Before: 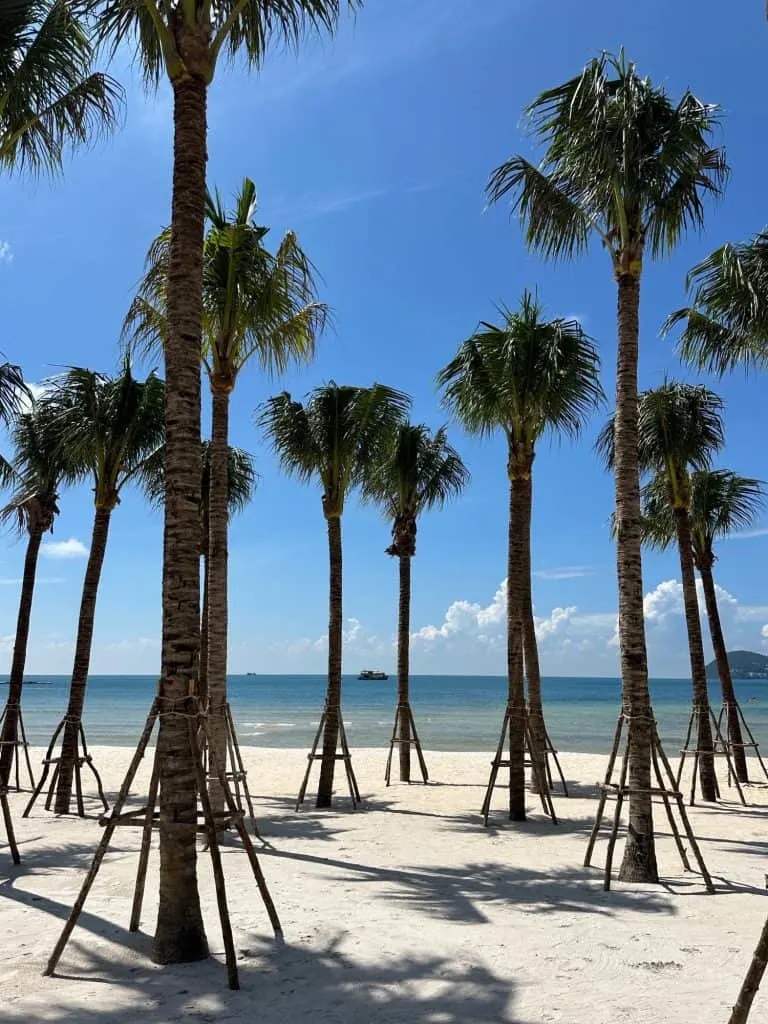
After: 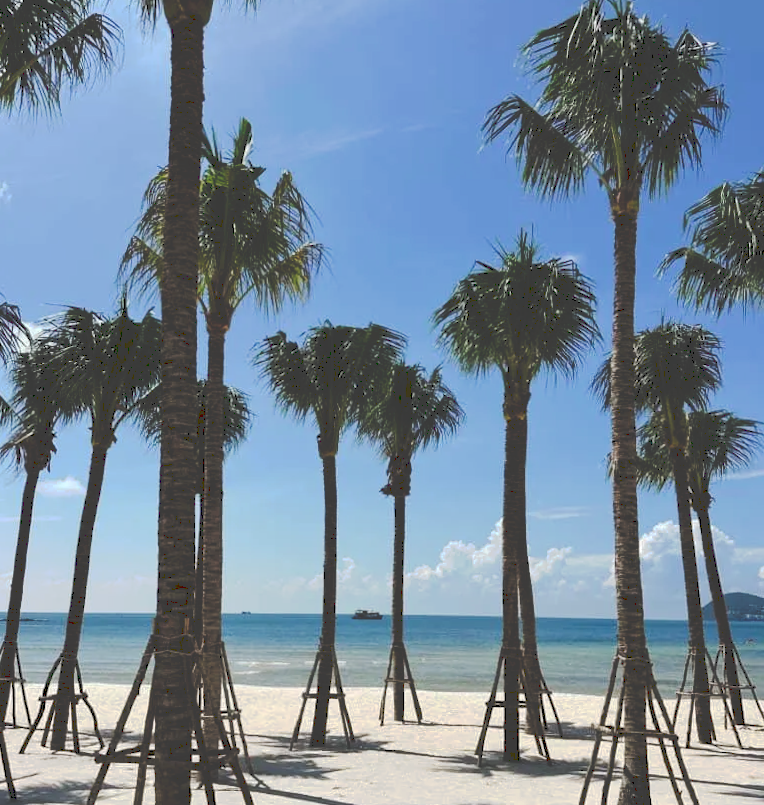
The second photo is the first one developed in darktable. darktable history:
rotate and perspective: rotation 0.192°, lens shift (horizontal) -0.015, crop left 0.005, crop right 0.996, crop top 0.006, crop bottom 0.99
vibrance: vibrance 0%
crop and rotate: top 5.667%, bottom 14.937%
tone curve: curves: ch0 [(0, 0) (0.003, 0.241) (0.011, 0.241) (0.025, 0.242) (0.044, 0.246) (0.069, 0.25) (0.1, 0.251) (0.136, 0.256) (0.177, 0.275) (0.224, 0.293) (0.277, 0.326) (0.335, 0.38) (0.399, 0.449) (0.468, 0.525) (0.543, 0.606) (0.623, 0.683) (0.709, 0.751) (0.801, 0.824) (0.898, 0.871) (1, 1)], preserve colors none
